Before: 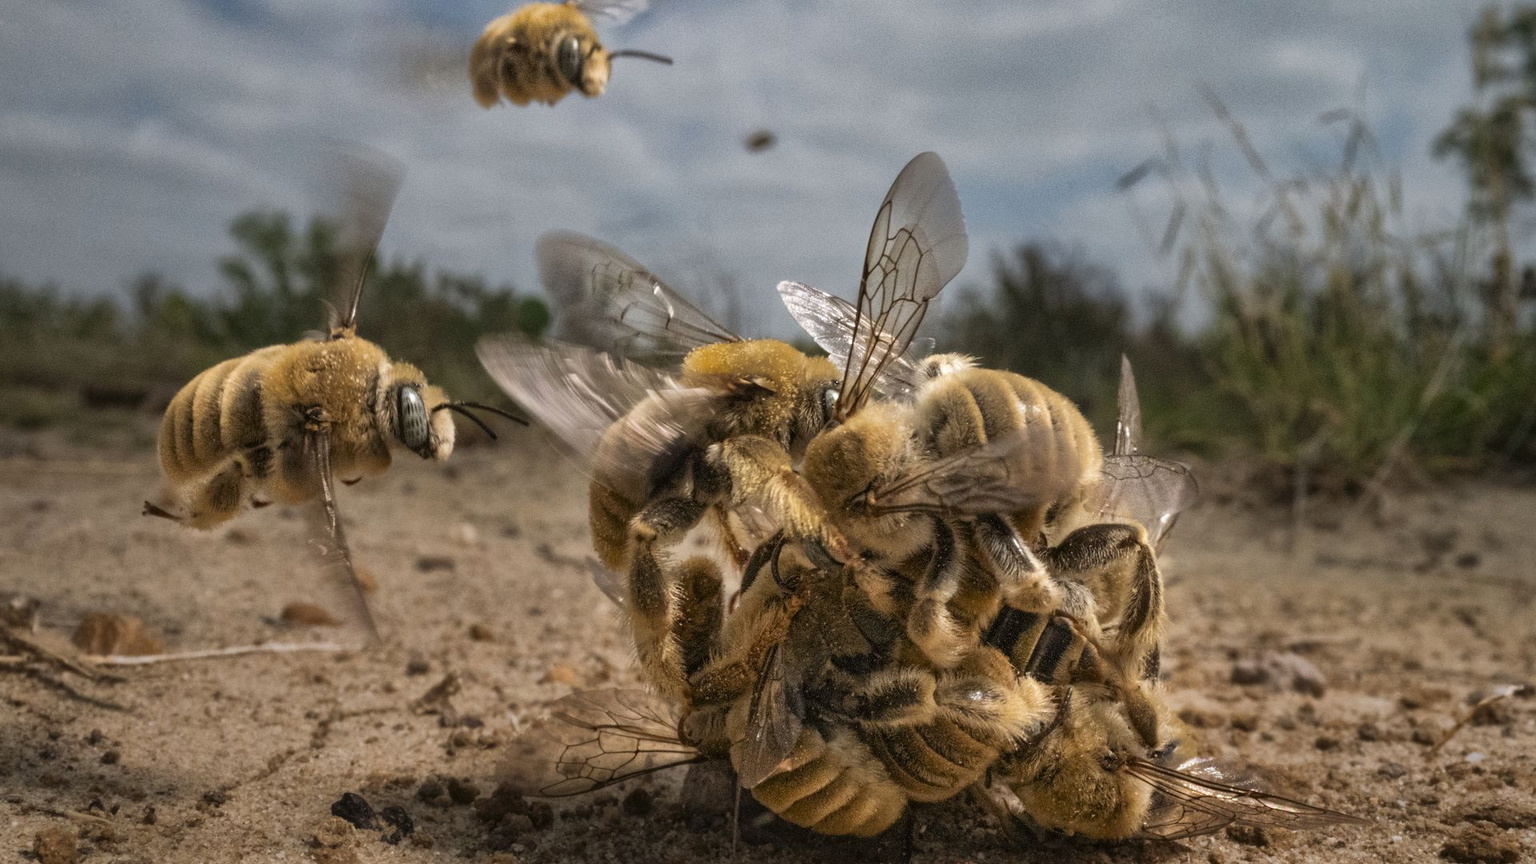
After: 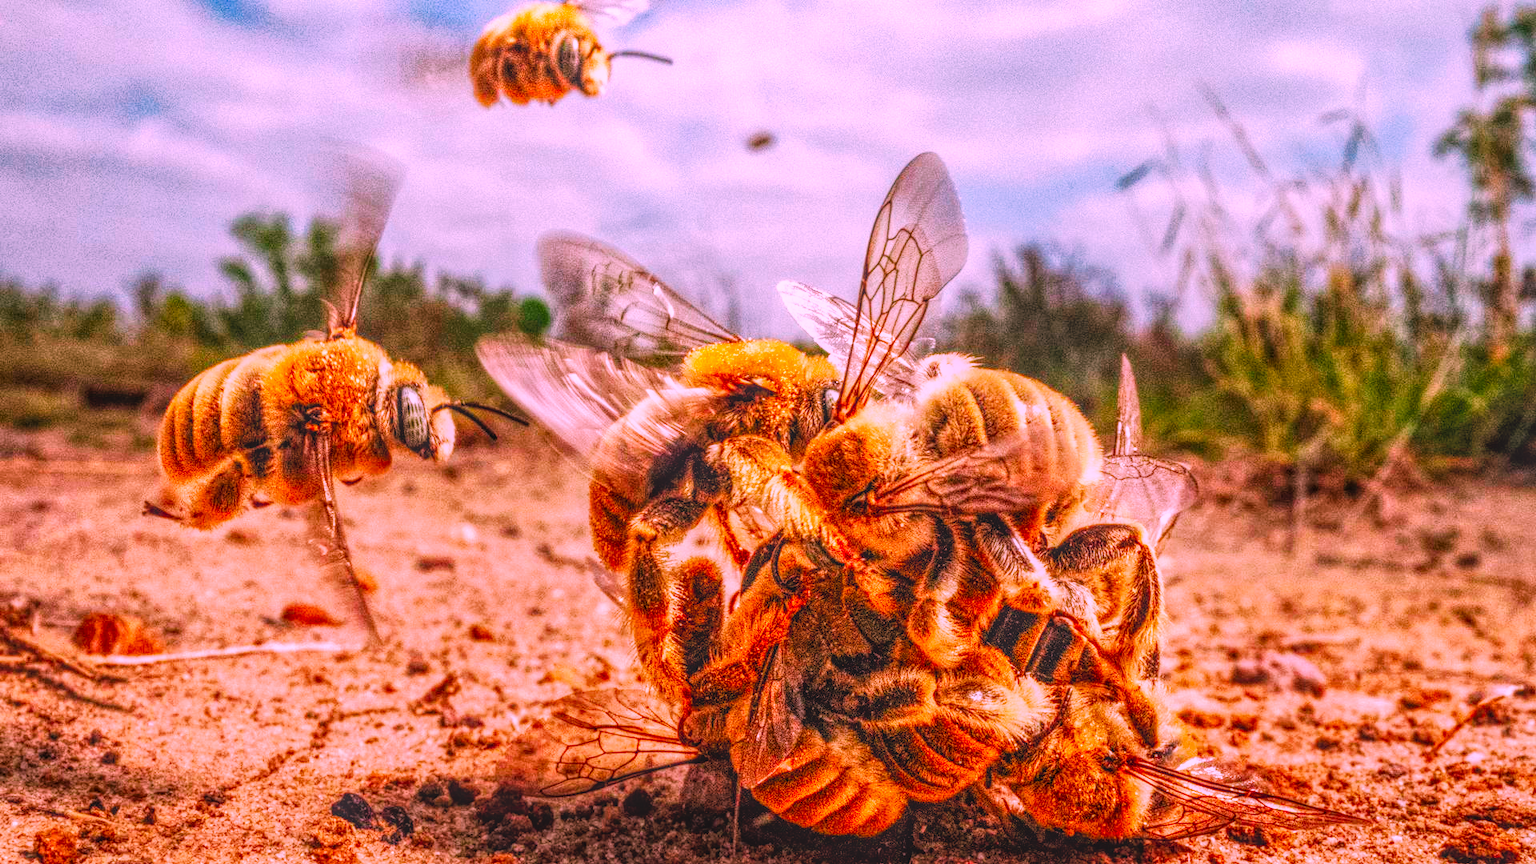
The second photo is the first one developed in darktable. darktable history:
base curve: curves: ch0 [(0, 0) (0.007, 0.004) (0.027, 0.03) (0.046, 0.07) (0.207, 0.54) (0.442, 0.872) (0.673, 0.972) (1, 1)], preserve colors none
color correction: highlights a* 19.29, highlights b* -11.34, saturation 1.66
local contrast: highlights 20%, shadows 27%, detail 200%, midtone range 0.2
